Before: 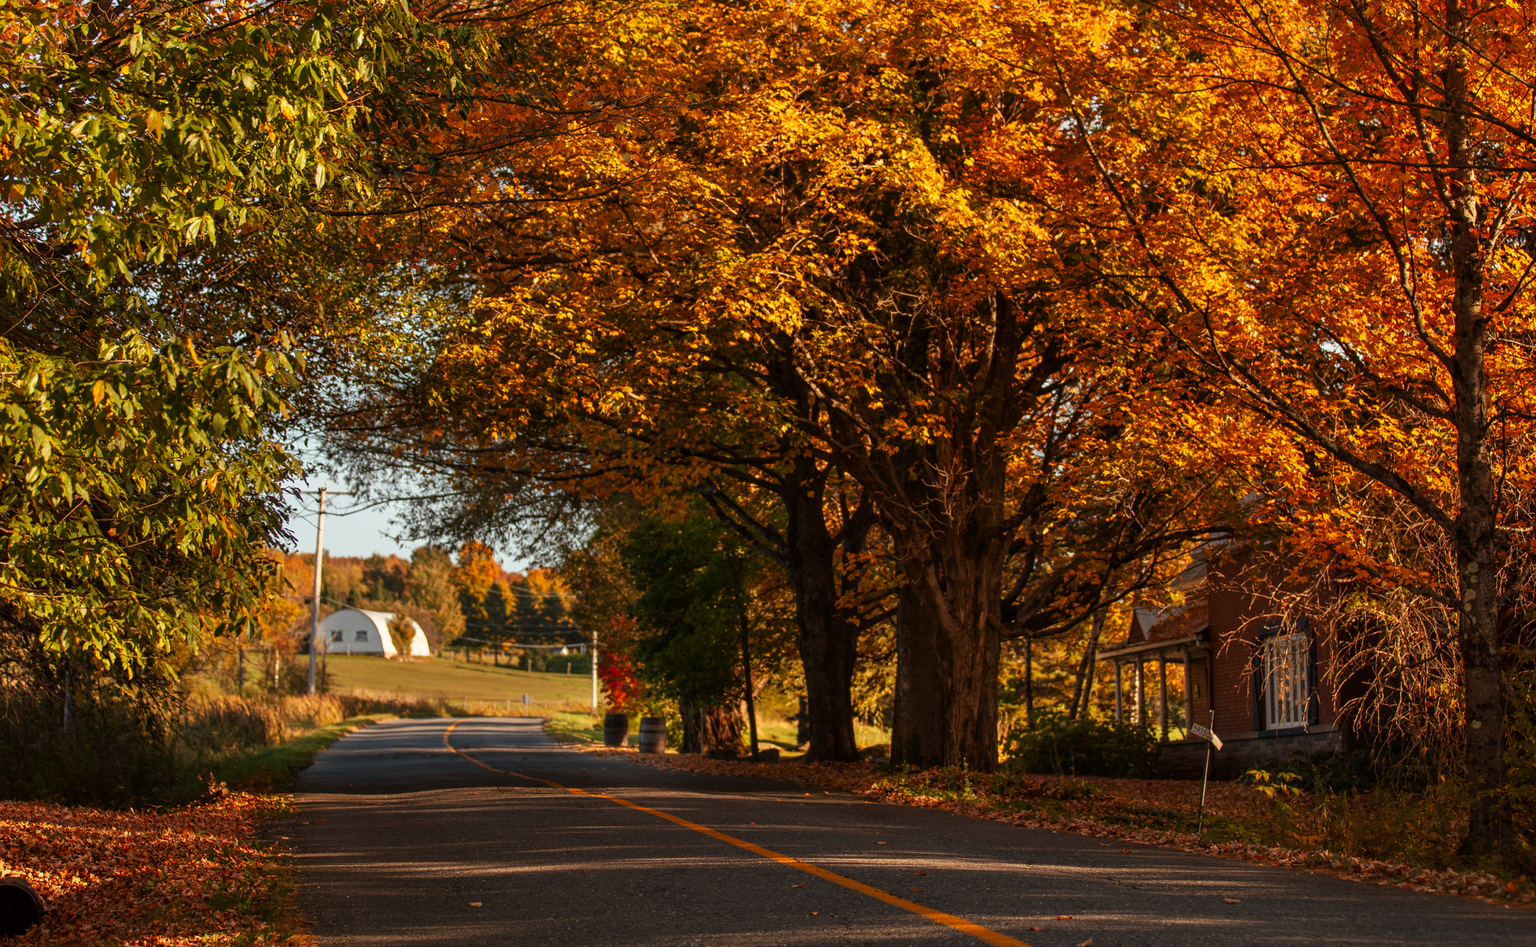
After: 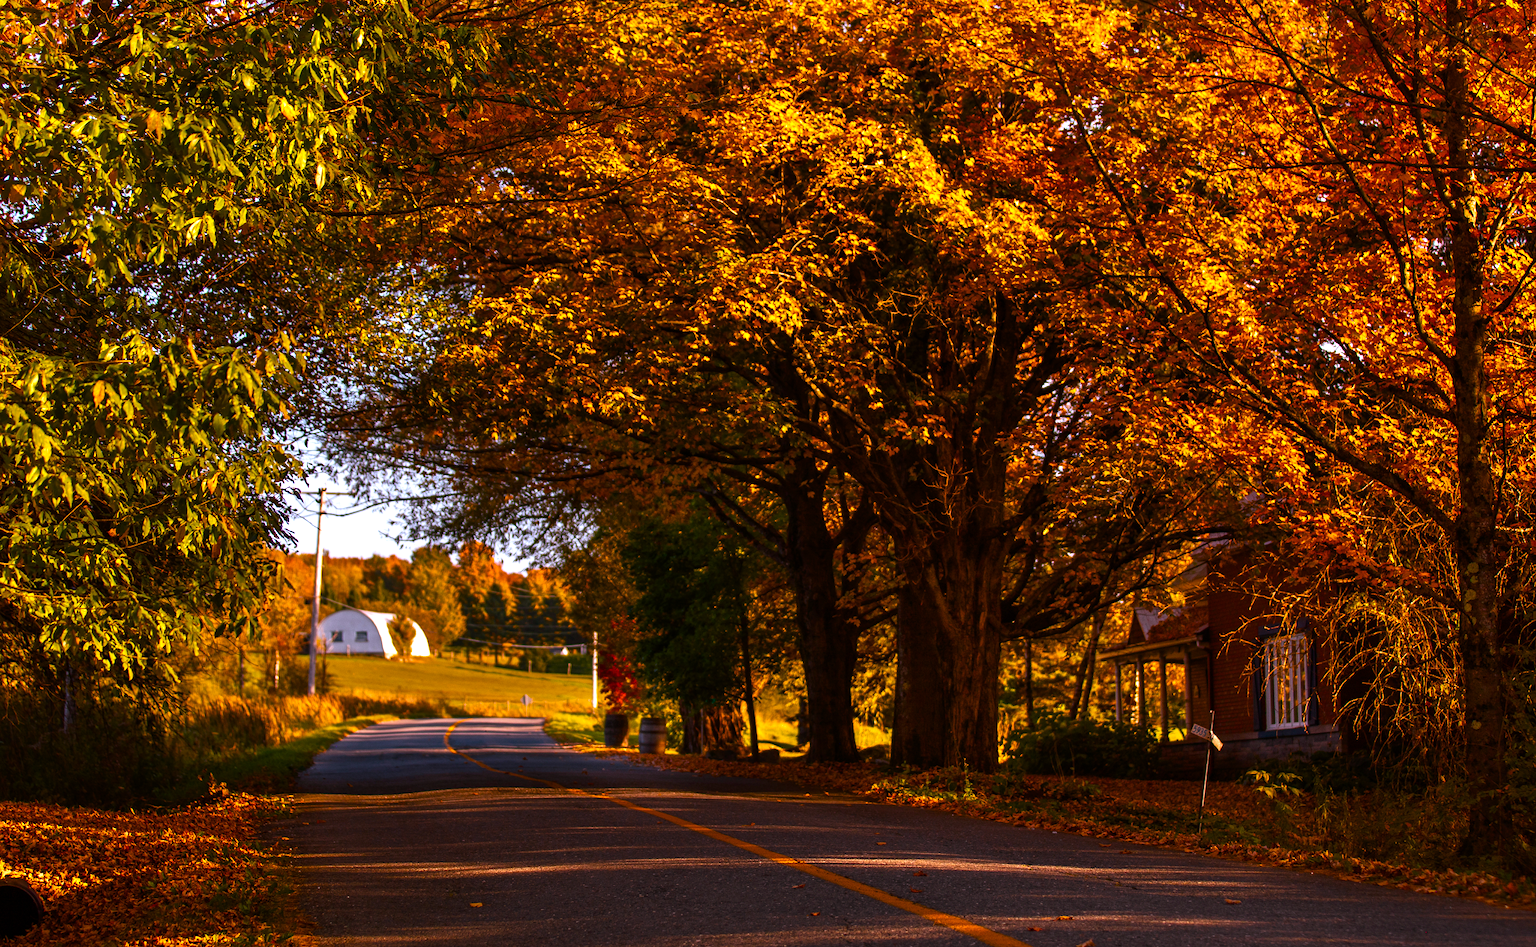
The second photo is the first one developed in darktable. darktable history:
color balance rgb: linear chroma grading › global chroma 9%, perceptual saturation grading › global saturation 36%, perceptual saturation grading › shadows 35%, perceptual brilliance grading › global brilliance 15%, perceptual brilliance grading › shadows -35%, global vibrance 15%
white balance: red 1.042, blue 1.17
